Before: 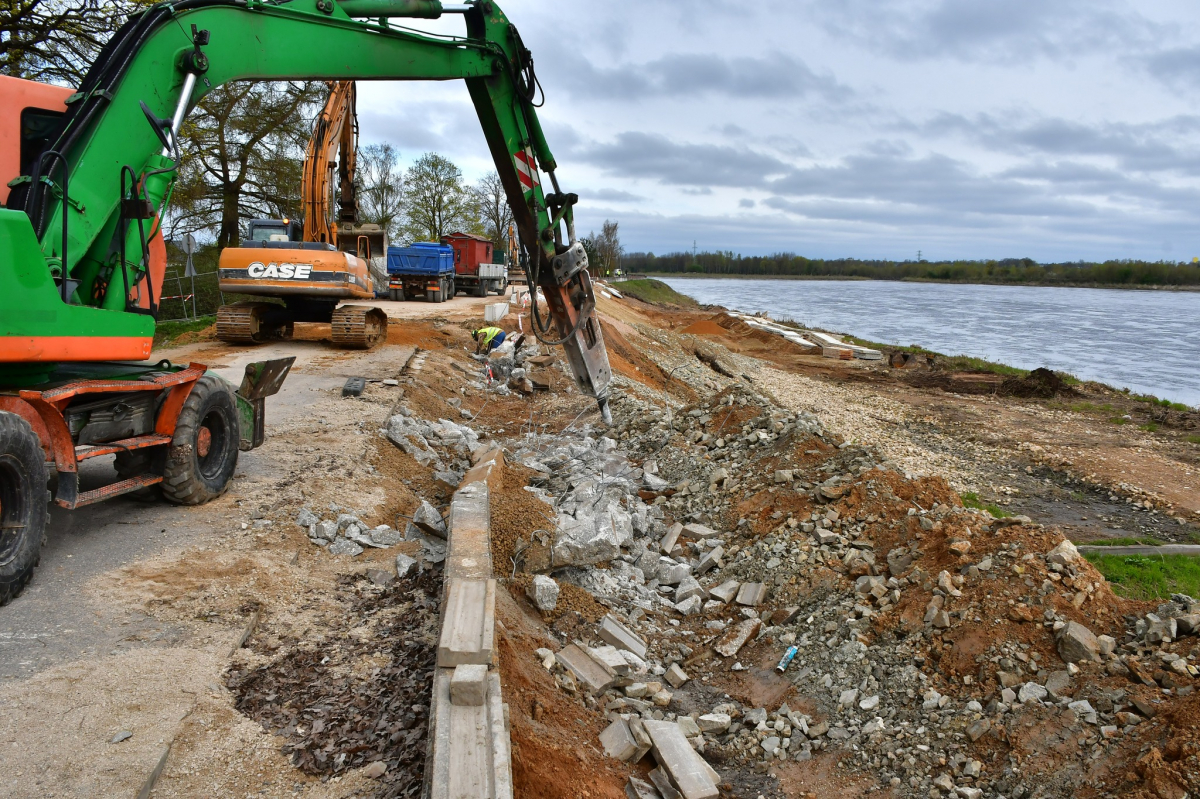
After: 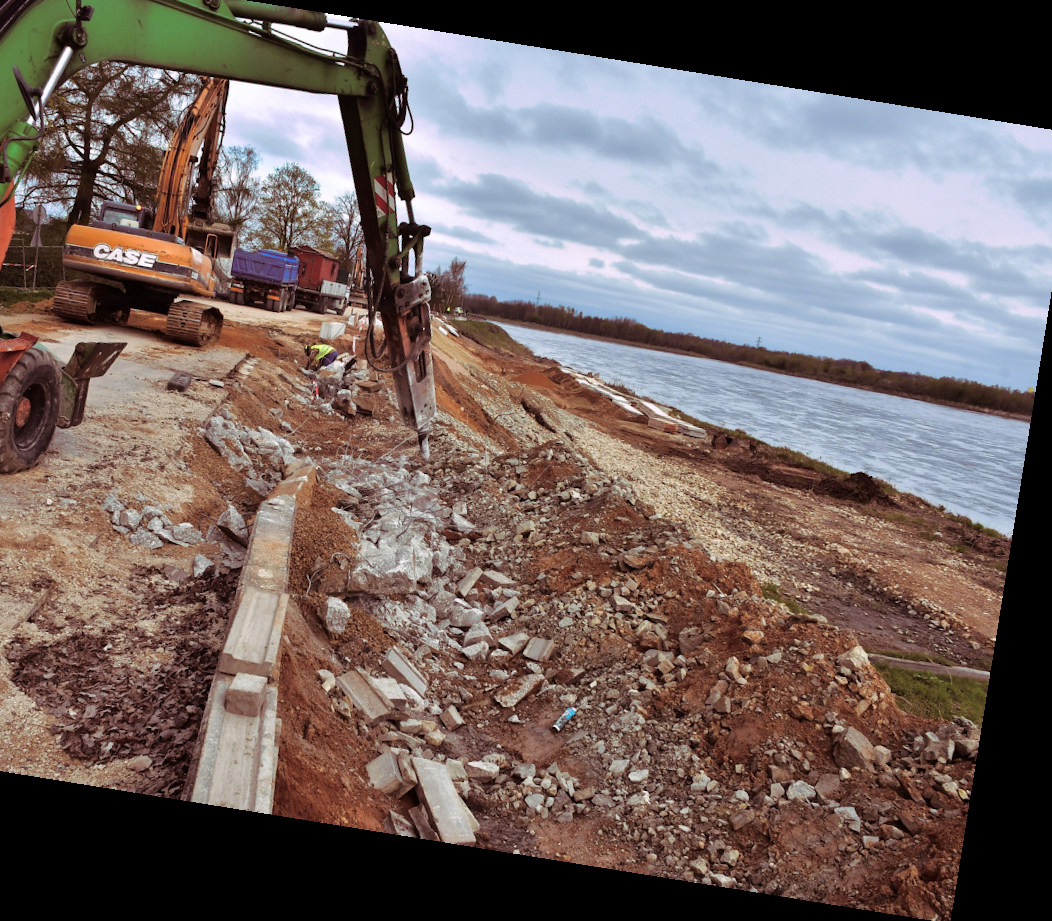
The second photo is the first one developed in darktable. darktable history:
rotate and perspective: rotation 9.12°, automatic cropping off
crop and rotate: left 17.959%, top 5.771%, right 1.742%
split-toning: highlights › hue 298.8°, highlights › saturation 0.73, compress 41.76%
